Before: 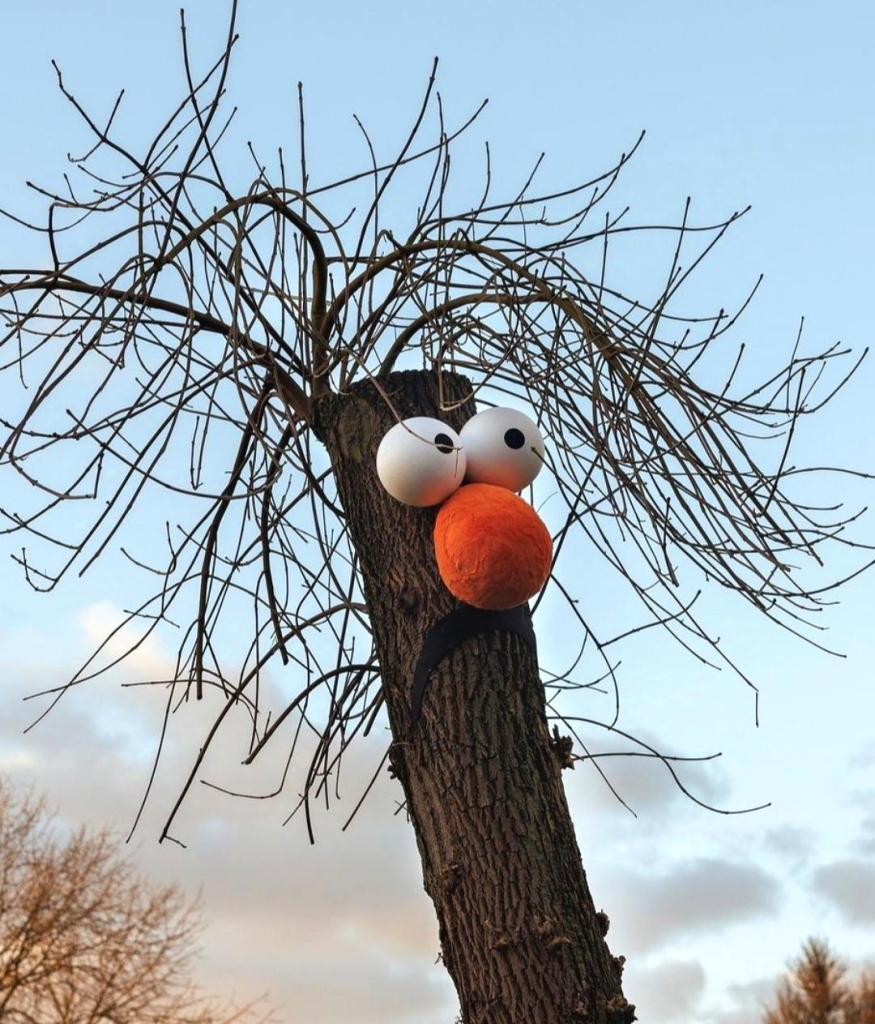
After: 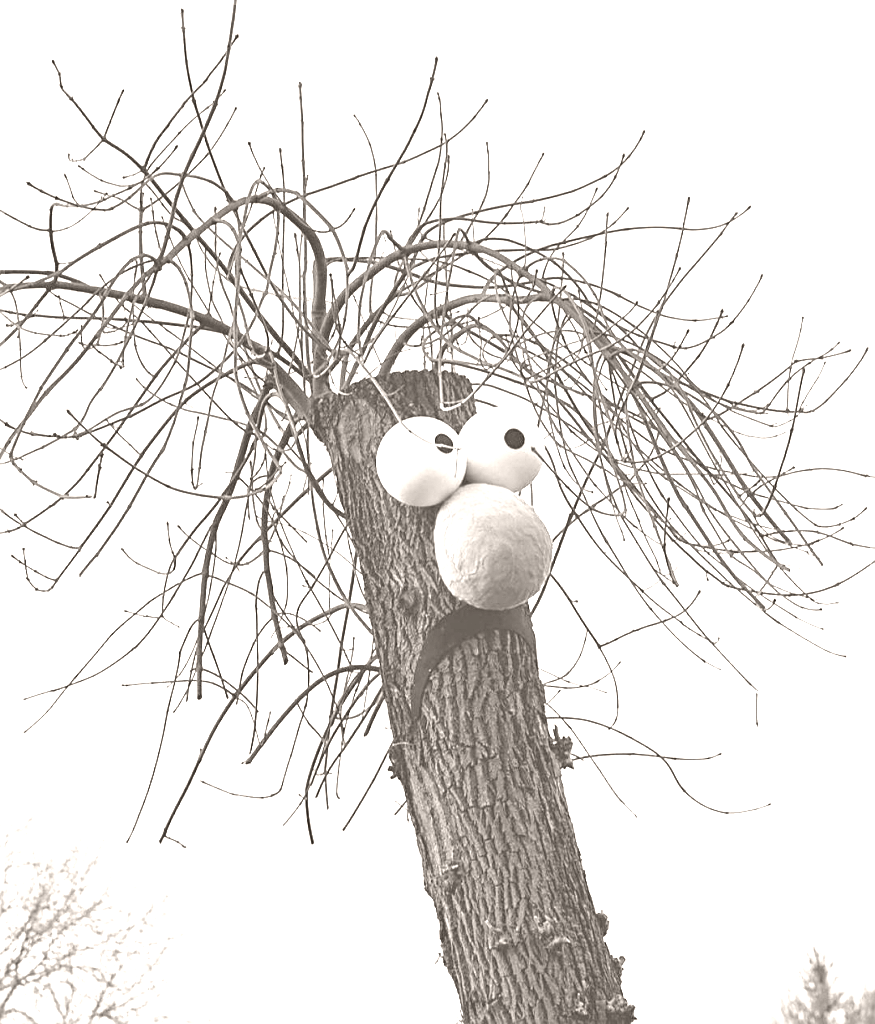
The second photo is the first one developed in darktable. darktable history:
exposure: black level correction 0, exposure 1.1 EV, compensate exposure bias true, compensate highlight preservation false
colorize: hue 34.49°, saturation 35.33%, source mix 100%, lightness 55%, version 1
sharpen: on, module defaults
